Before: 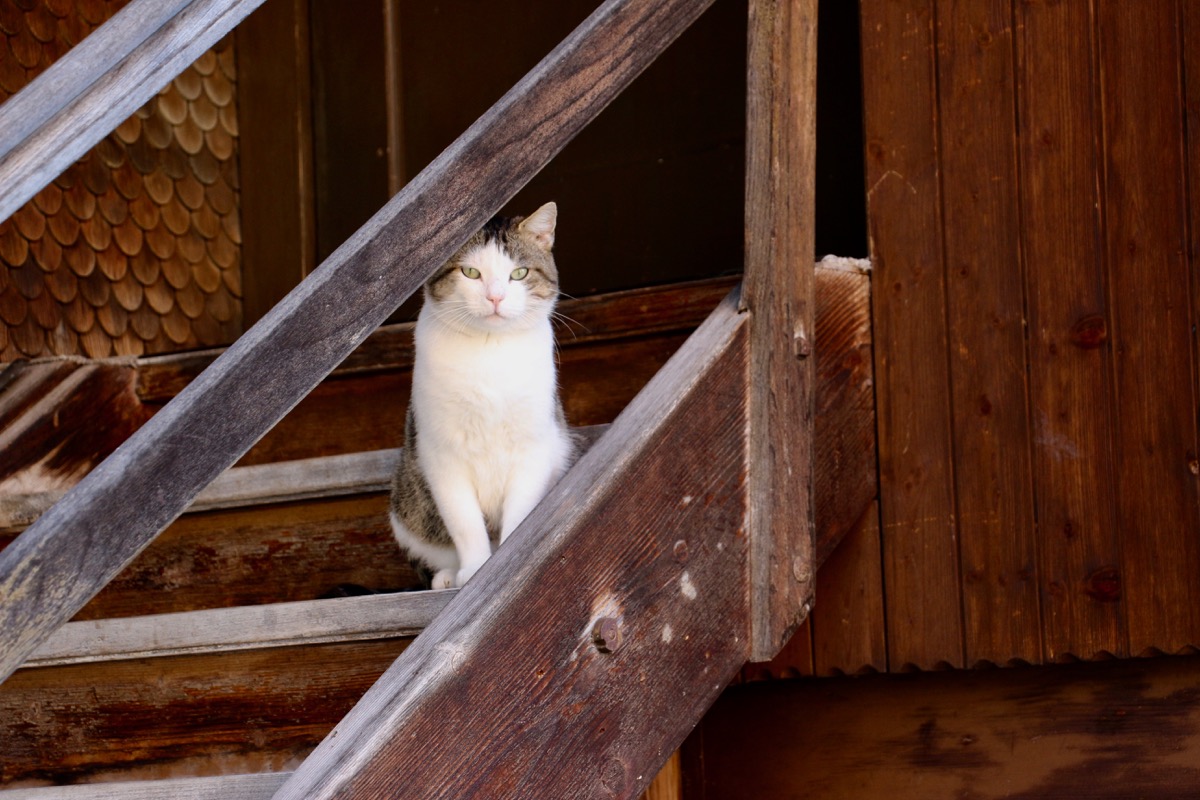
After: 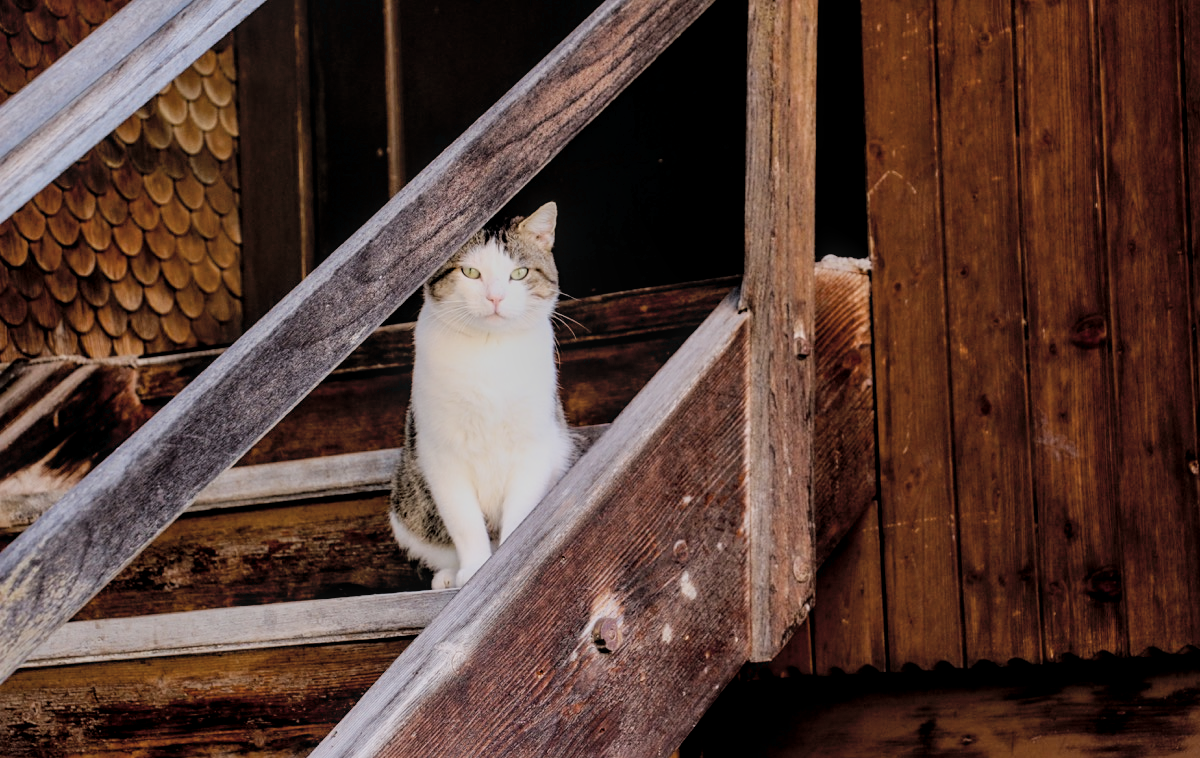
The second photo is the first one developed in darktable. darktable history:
filmic rgb: black relative exposure -7.18 EV, white relative exposure 5.34 EV, hardness 3.03
contrast brightness saturation: brightness 0.141
local contrast: on, module defaults
sharpen: amount 0.204
crop and rotate: top 0.008%, bottom 5.151%
